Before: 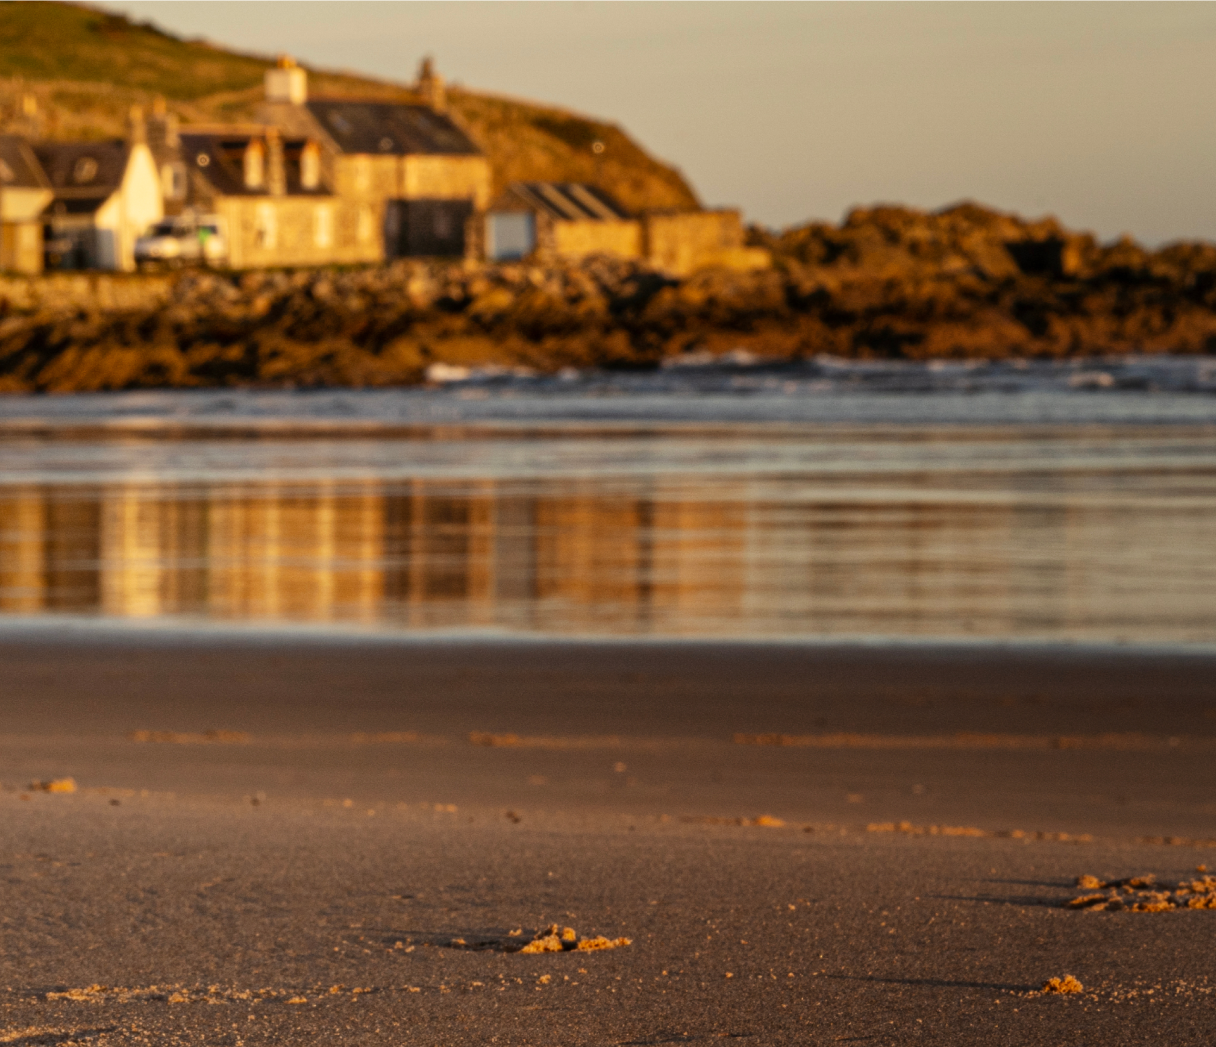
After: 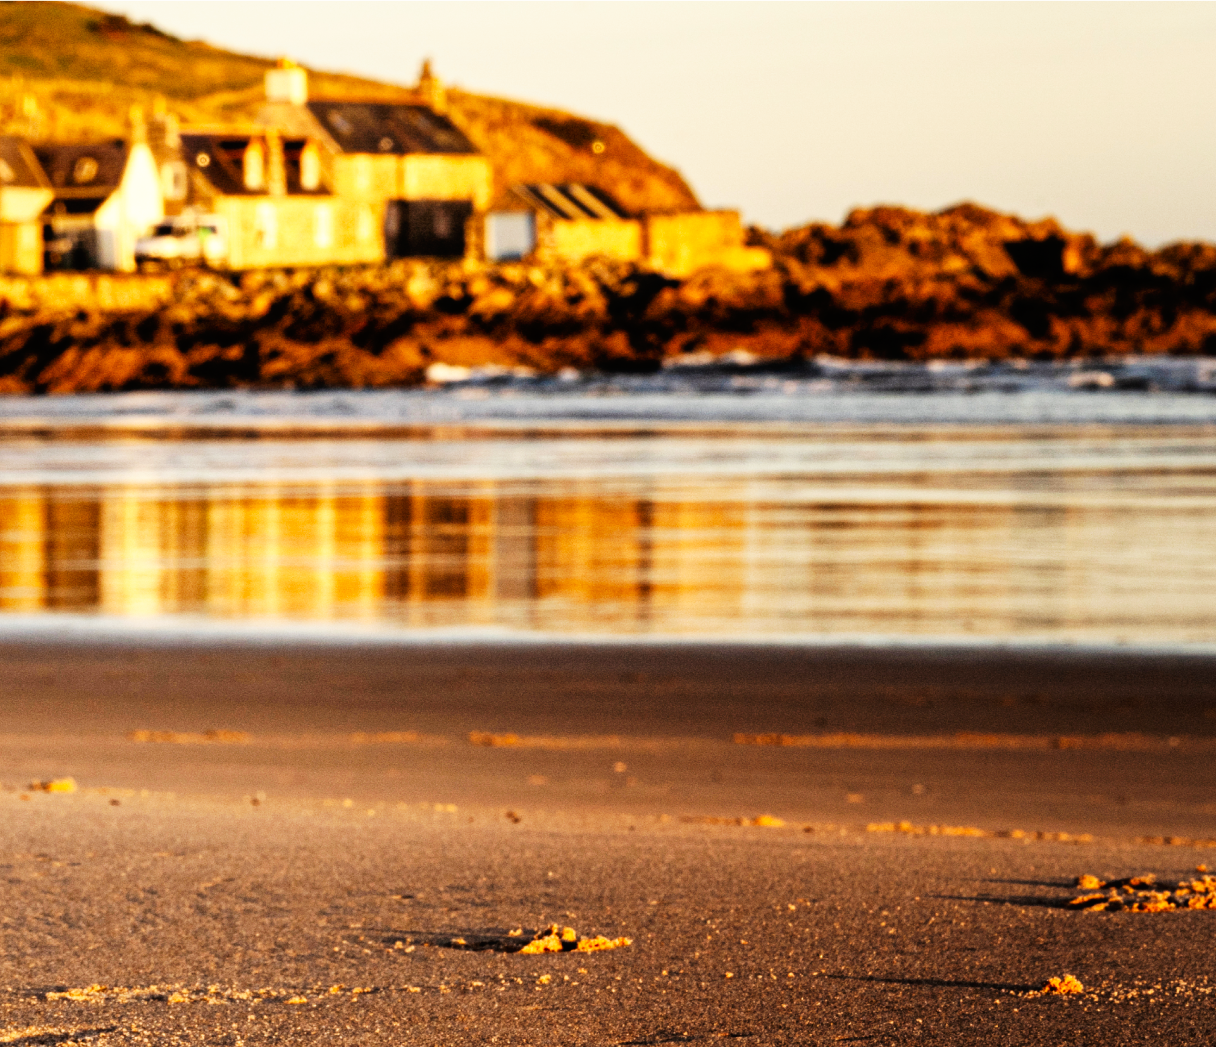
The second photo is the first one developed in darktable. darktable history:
white balance: emerald 1
base curve: curves: ch0 [(0, 0) (0.007, 0.004) (0.027, 0.03) (0.046, 0.07) (0.207, 0.54) (0.442, 0.872) (0.673, 0.972) (1, 1)], preserve colors none
rgb curve: curves: ch0 [(0, 0) (0.136, 0.078) (0.262, 0.245) (0.414, 0.42) (1, 1)], compensate middle gray true, preserve colors basic power
